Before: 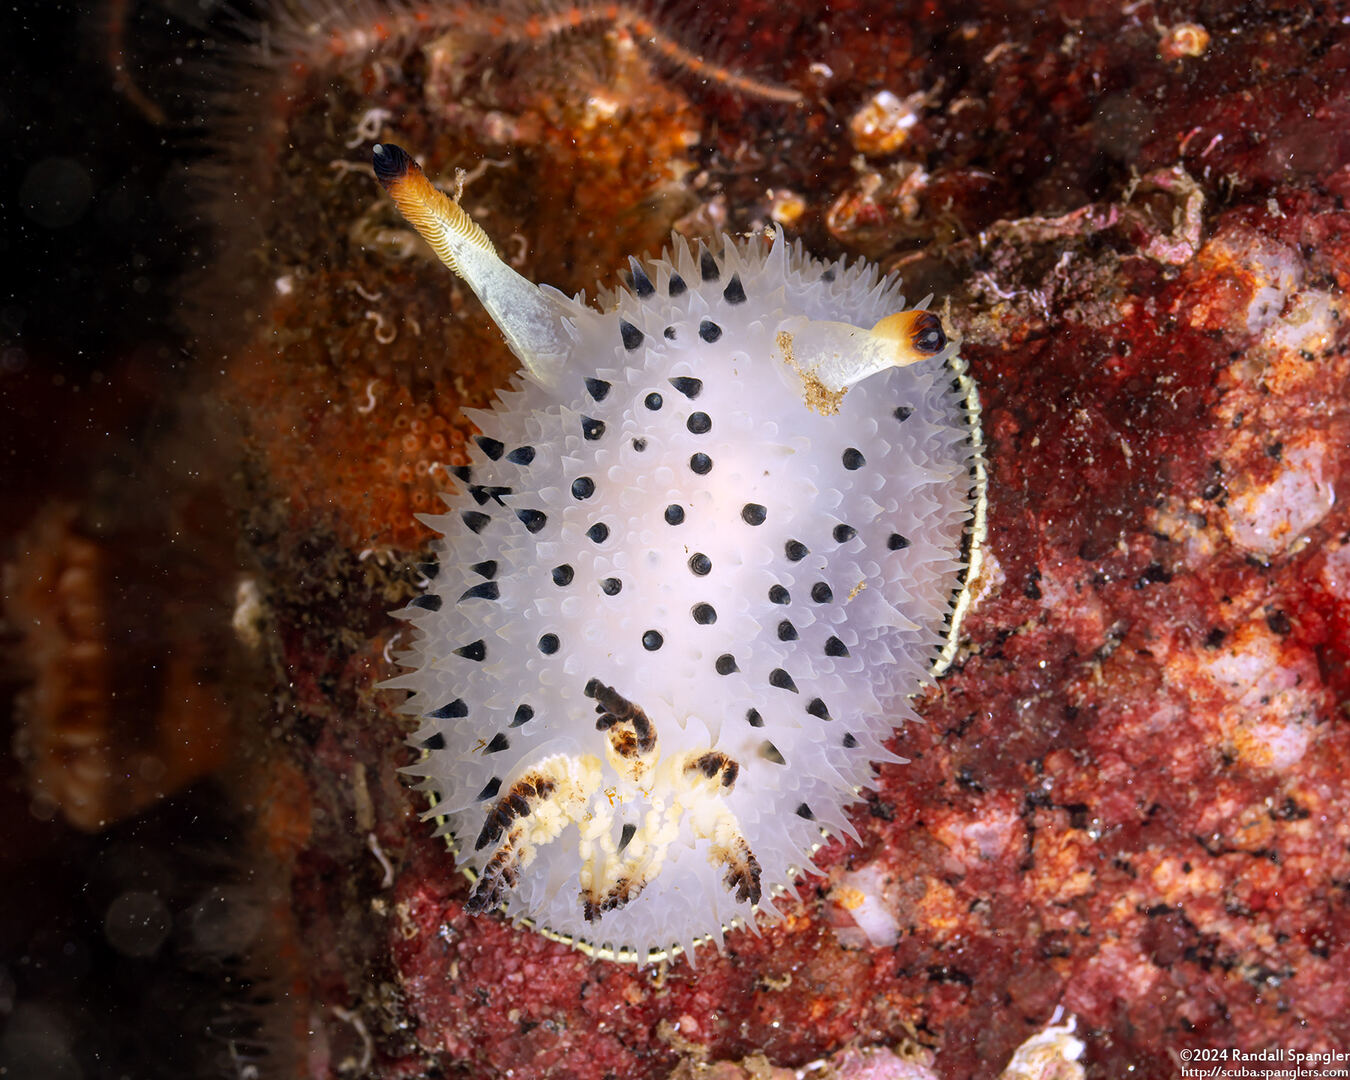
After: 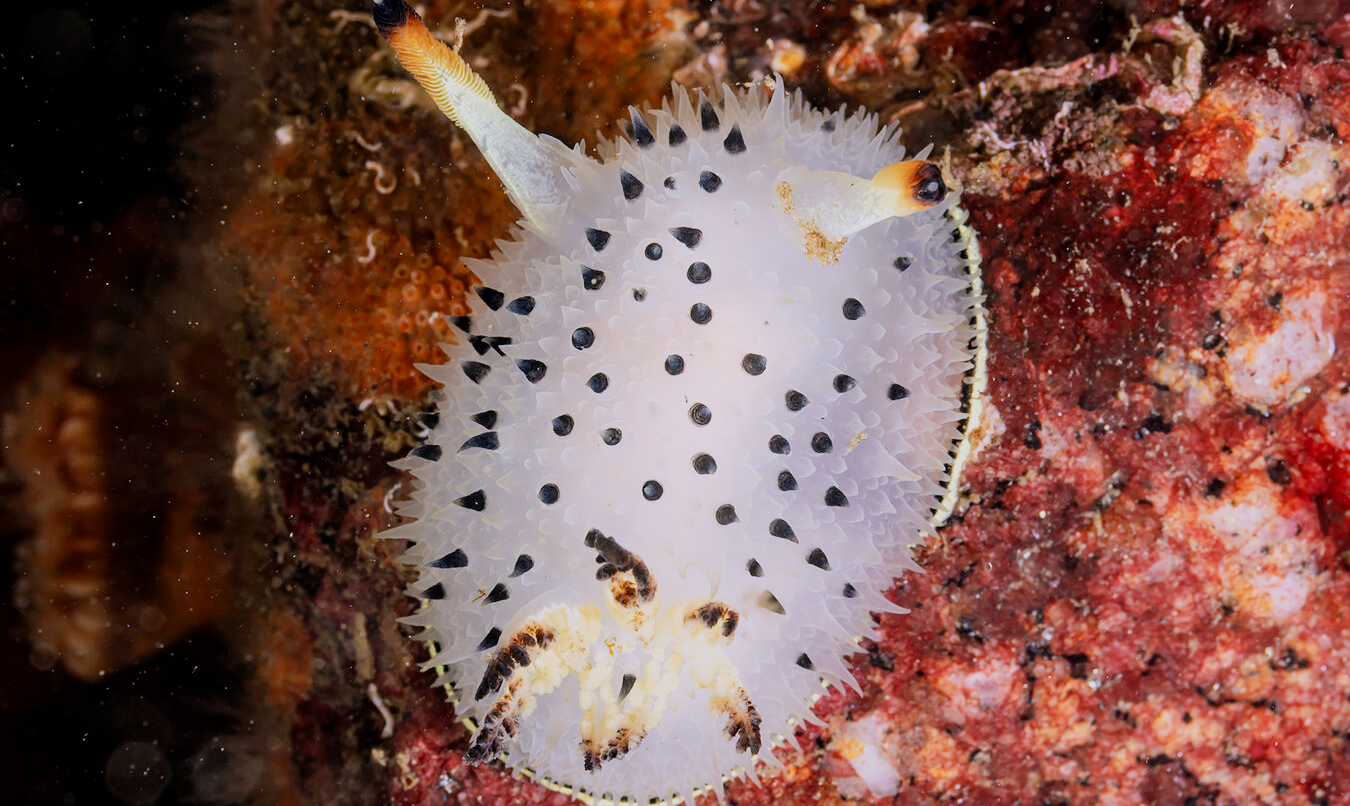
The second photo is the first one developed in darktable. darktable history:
exposure: black level correction 0.001, exposure 0.499 EV, compensate exposure bias true, compensate highlight preservation false
crop: top 13.96%, bottom 11.293%
filmic rgb: black relative exposure -7.21 EV, white relative exposure 5.35 EV, hardness 3.03, iterations of high-quality reconstruction 0, contrast in shadows safe
